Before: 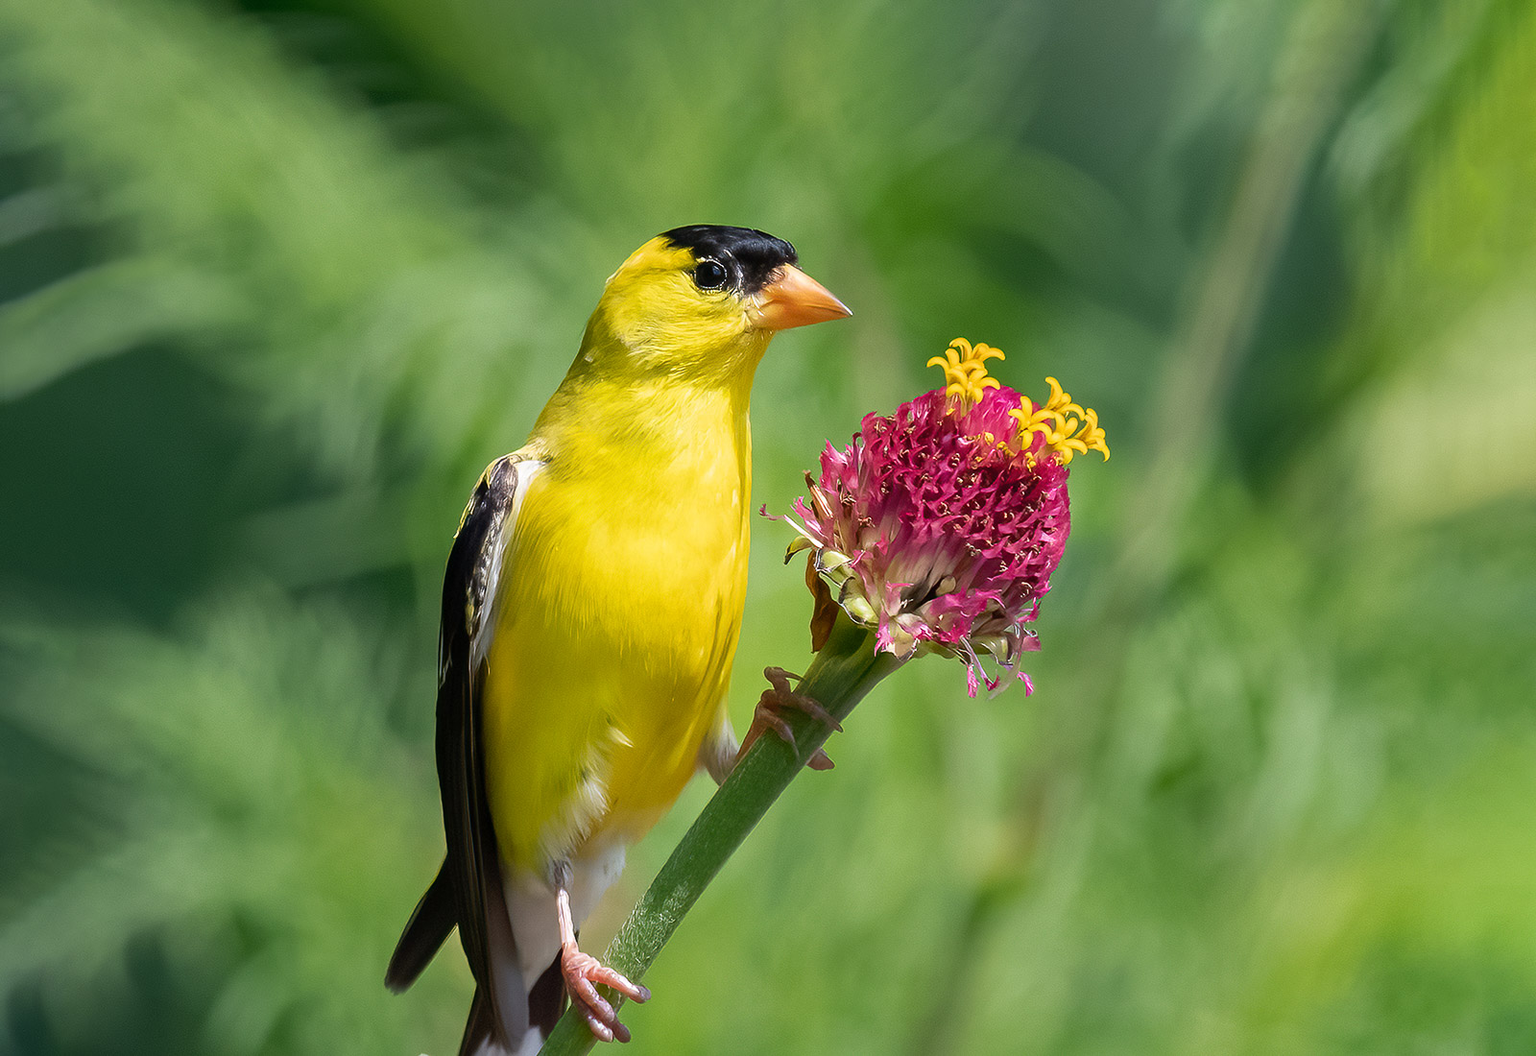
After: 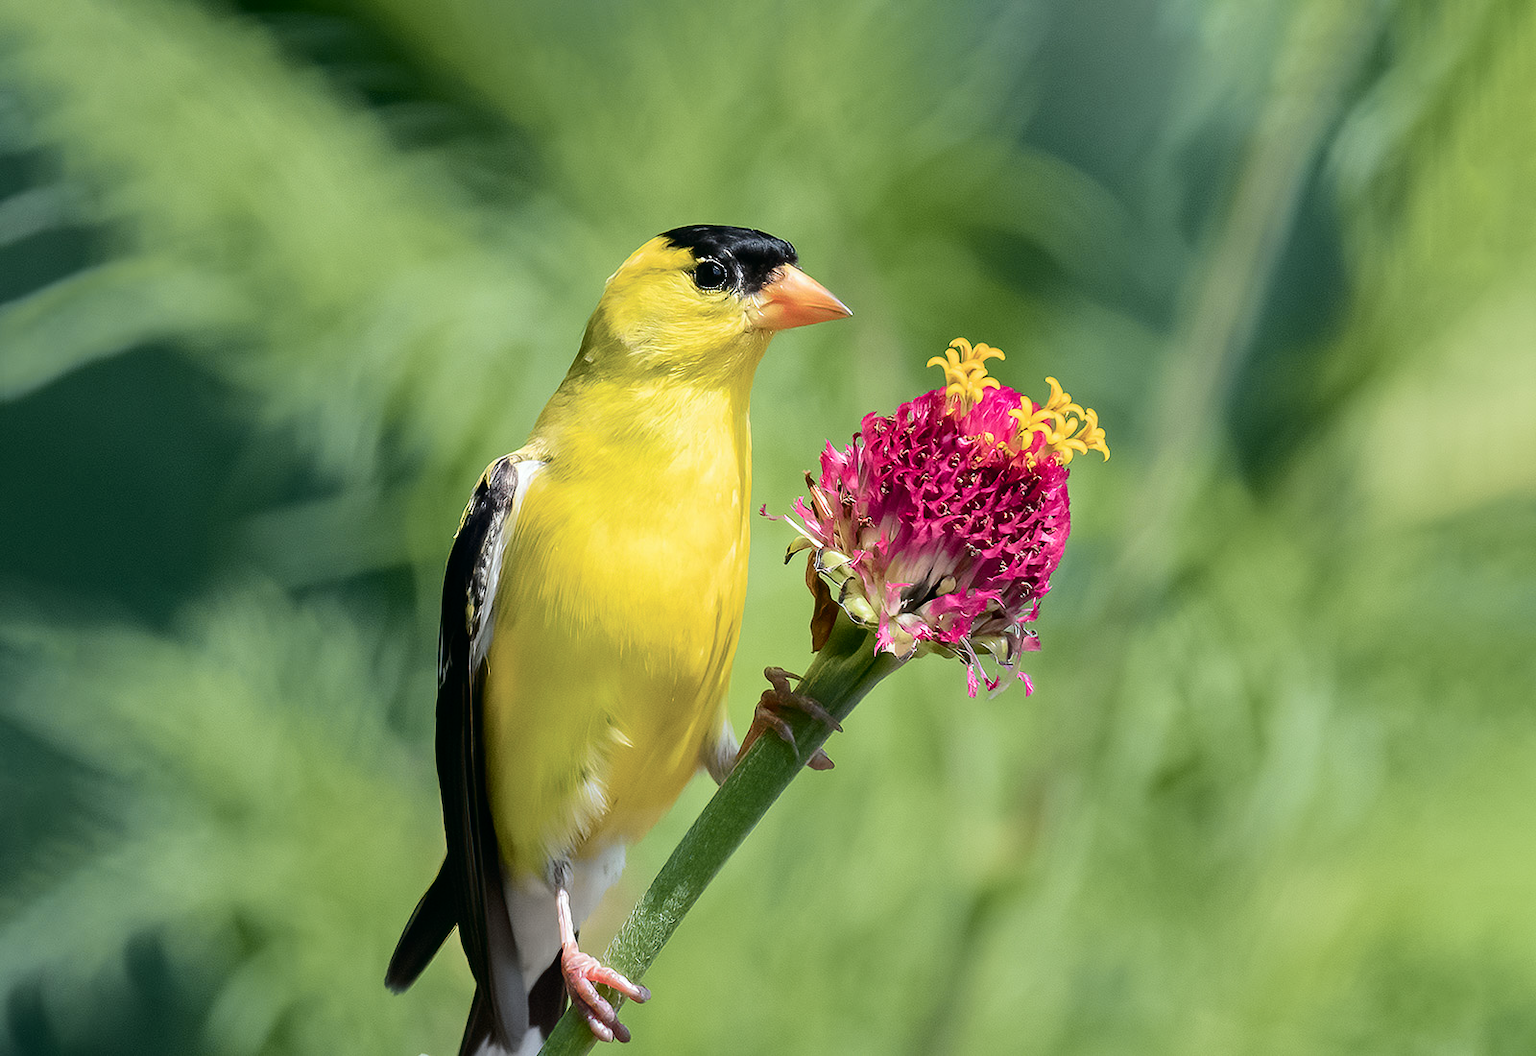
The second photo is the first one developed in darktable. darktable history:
tone curve: curves: ch0 [(0, 0) (0.081, 0.044) (0.185, 0.145) (0.283, 0.273) (0.405, 0.449) (0.495, 0.554) (0.686, 0.743) (0.826, 0.853) (0.978, 0.988)]; ch1 [(0, 0) (0.147, 0.166) (0.321, 0.362) (0.371, 0.402) (0.423, 0.426) (0.479, 0.472) (0.505, 0.497) (0.521, 0.506) (0.551, 0.546) (0.586, 0.571) (0.625, 0.638) (0.68, 0.715) (1, 1)]; ch2 [(0, 0) (0.346, 0.378) (0.404, 0.427) (0.502, 0.498) (0.531, 0.517) (0.547, 0.526) (0.582, 0.571) (0.629, 0.626) (0.717, 0.678) (1, 1)], color space Lab, independent channels, preserve colors none
